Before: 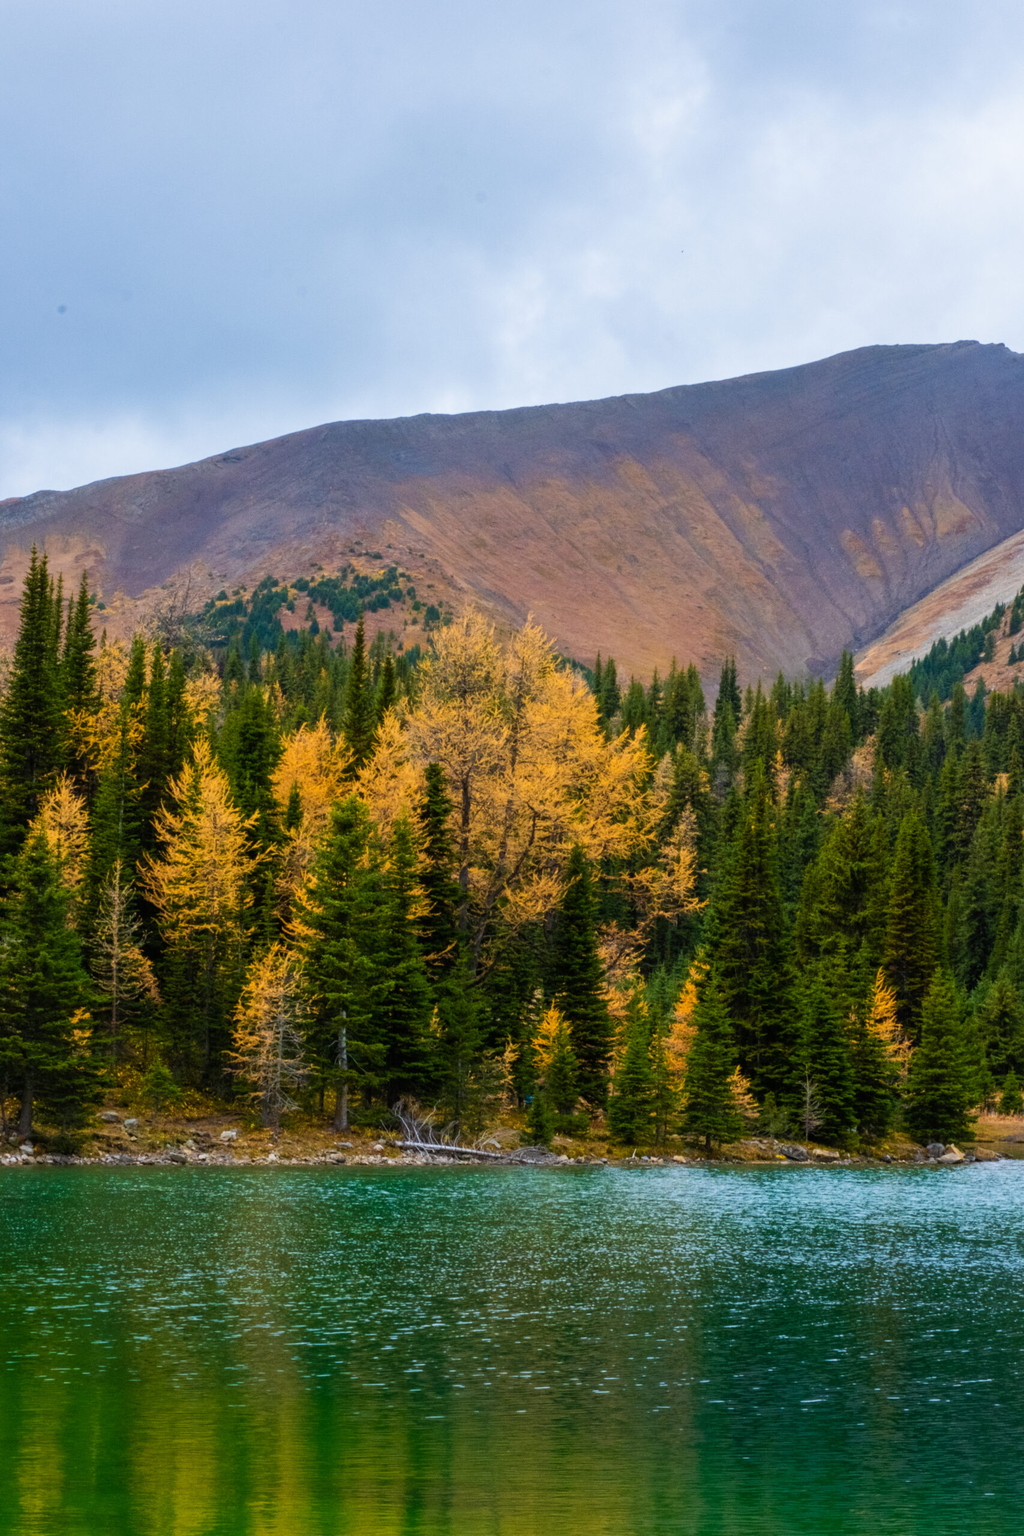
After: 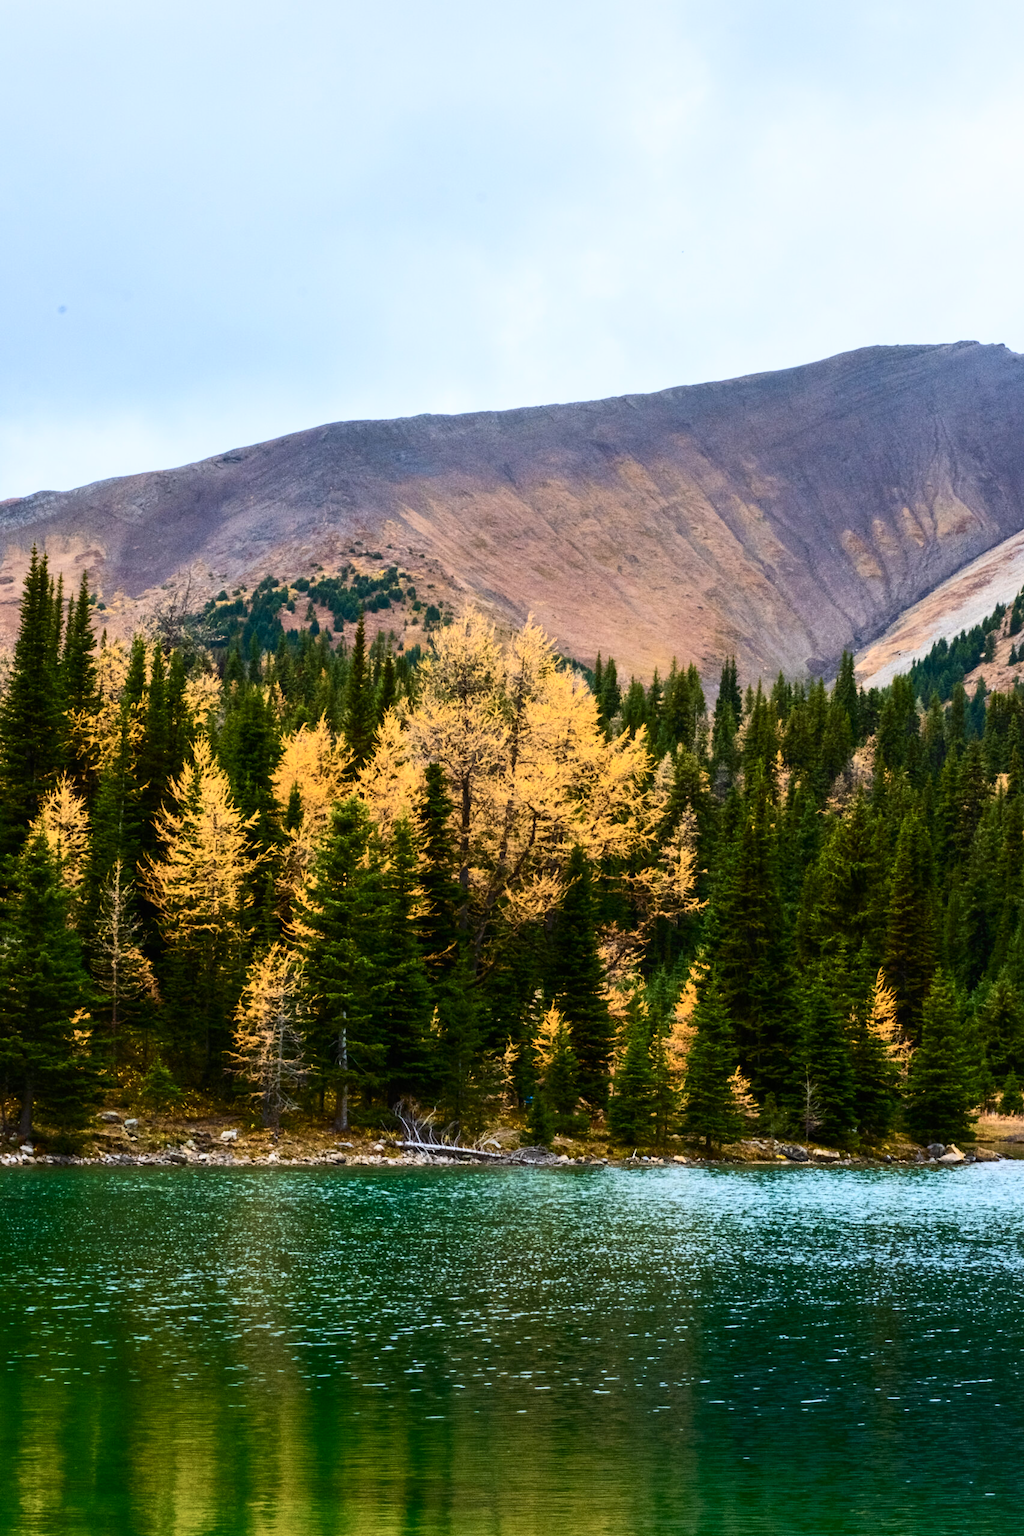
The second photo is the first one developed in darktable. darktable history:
contrast brightness saturation: contrast 0.383, brightness 0.111
